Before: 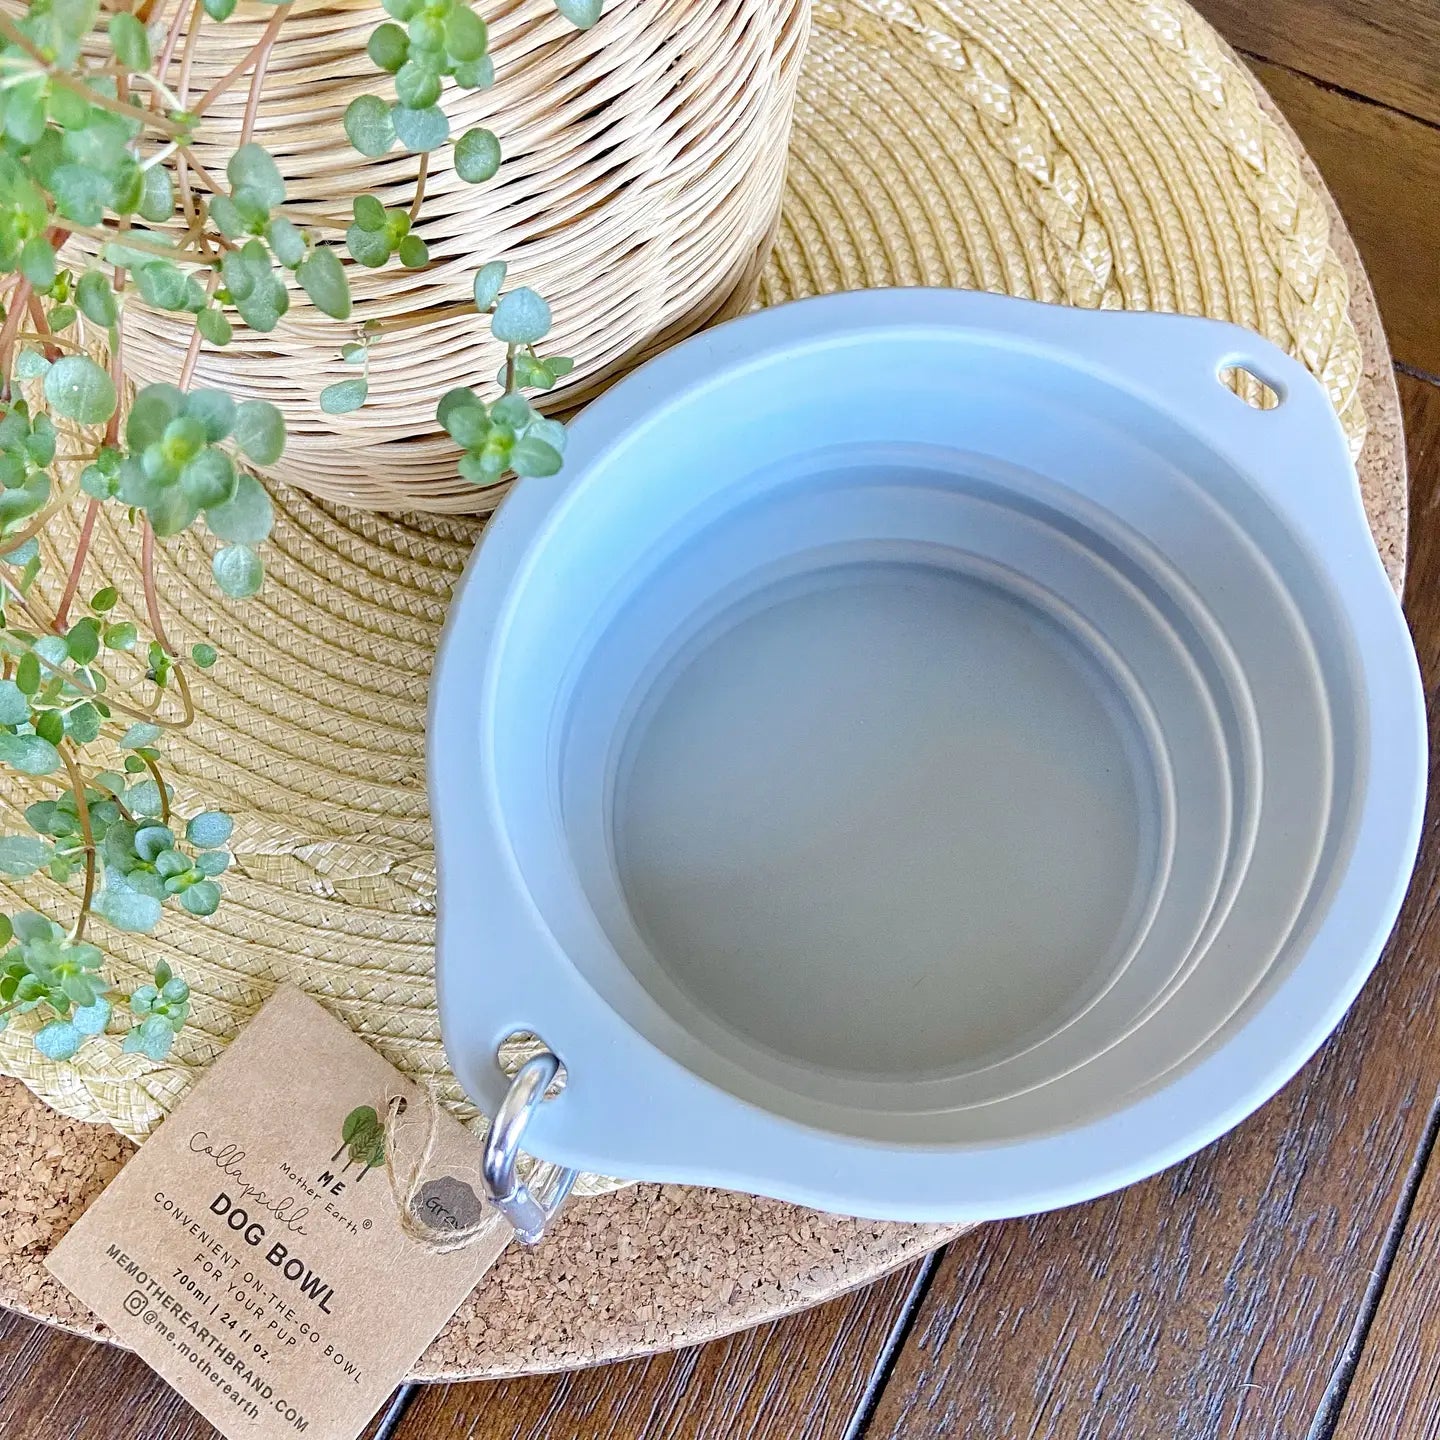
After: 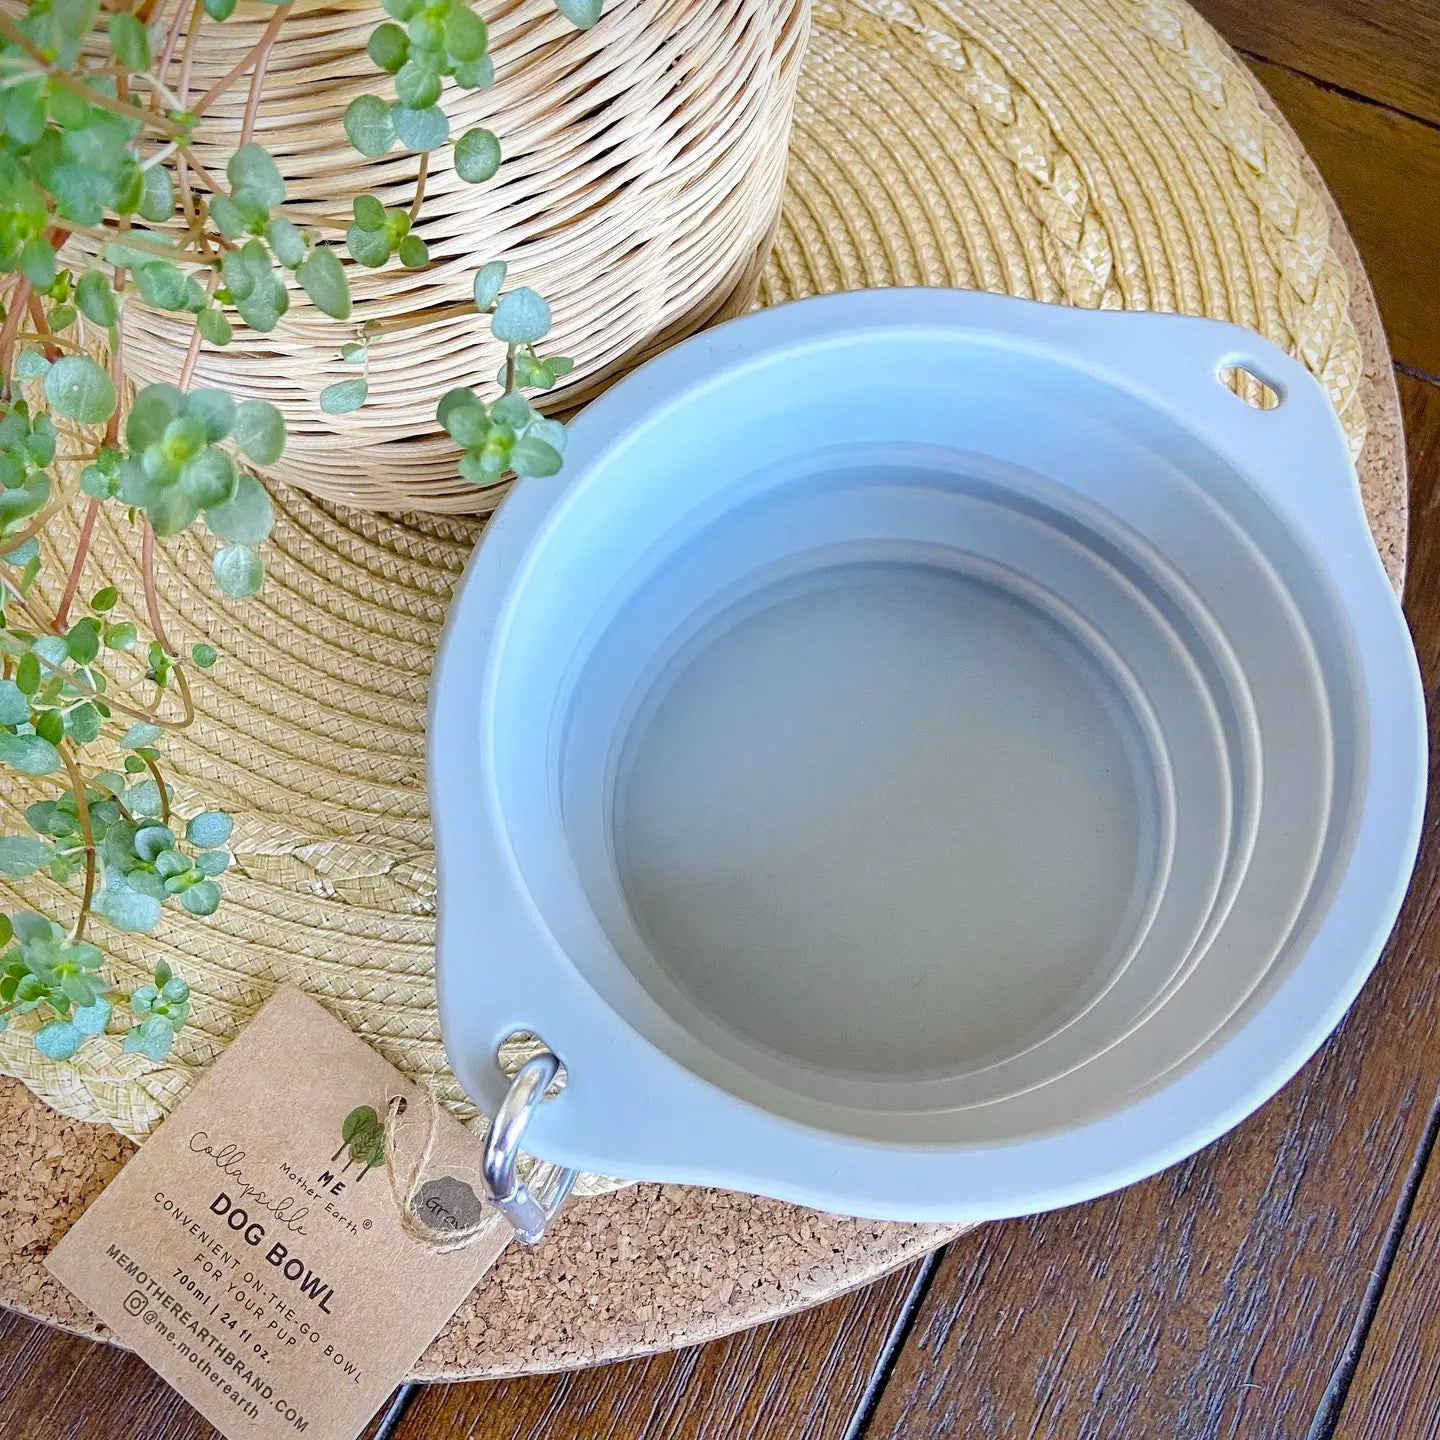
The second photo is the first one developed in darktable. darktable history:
vignetting: saturation 0.372, unbound false
